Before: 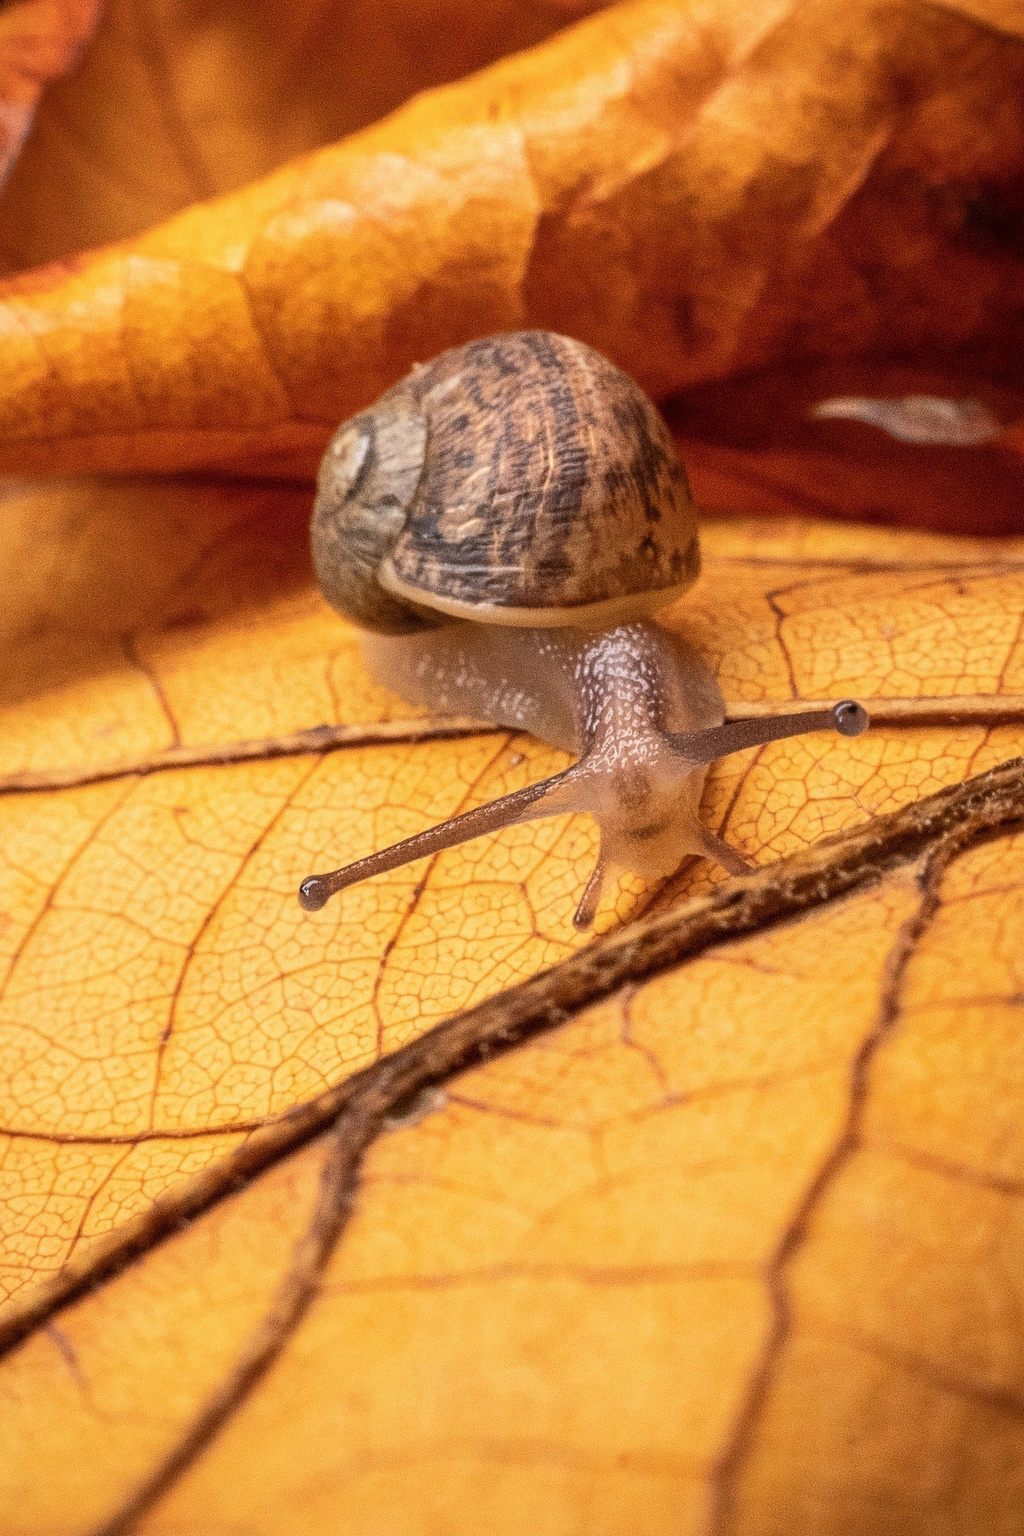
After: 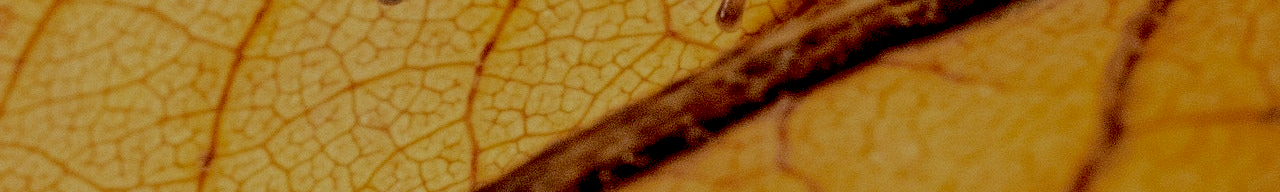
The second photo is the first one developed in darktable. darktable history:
exposure: black level correction 0.046, exposure -0.228 EV, compensate highlight preservation false
base curve: curves: ch0 [(0, 0) (0.841, 0.609) (1, 1)]
crop and rotate: top 59.084%, bottom 30.916%
